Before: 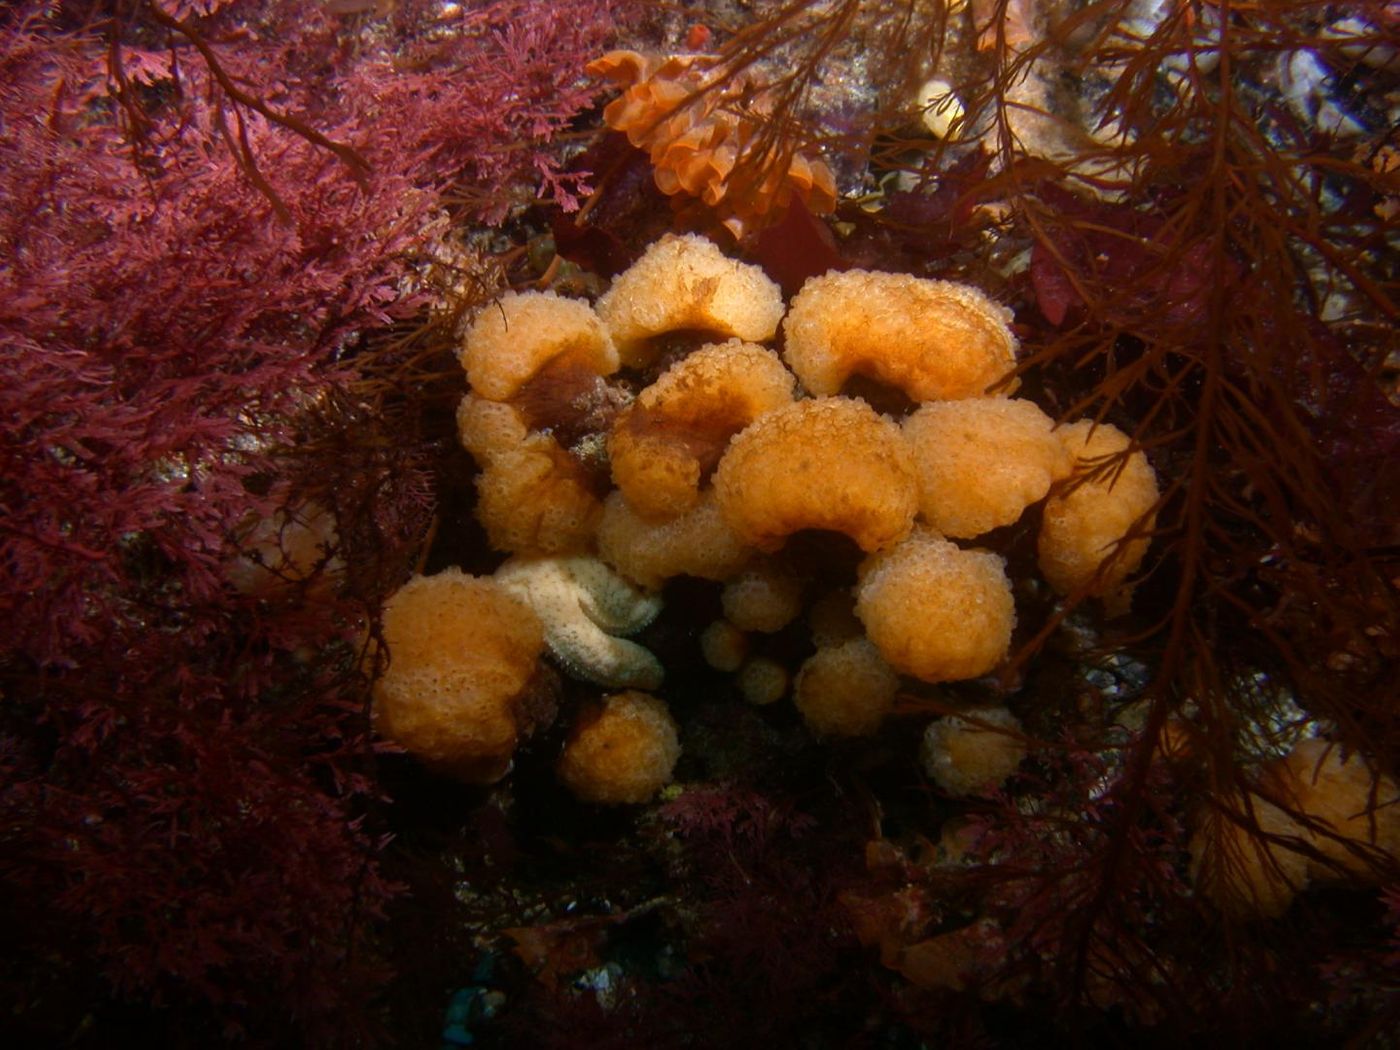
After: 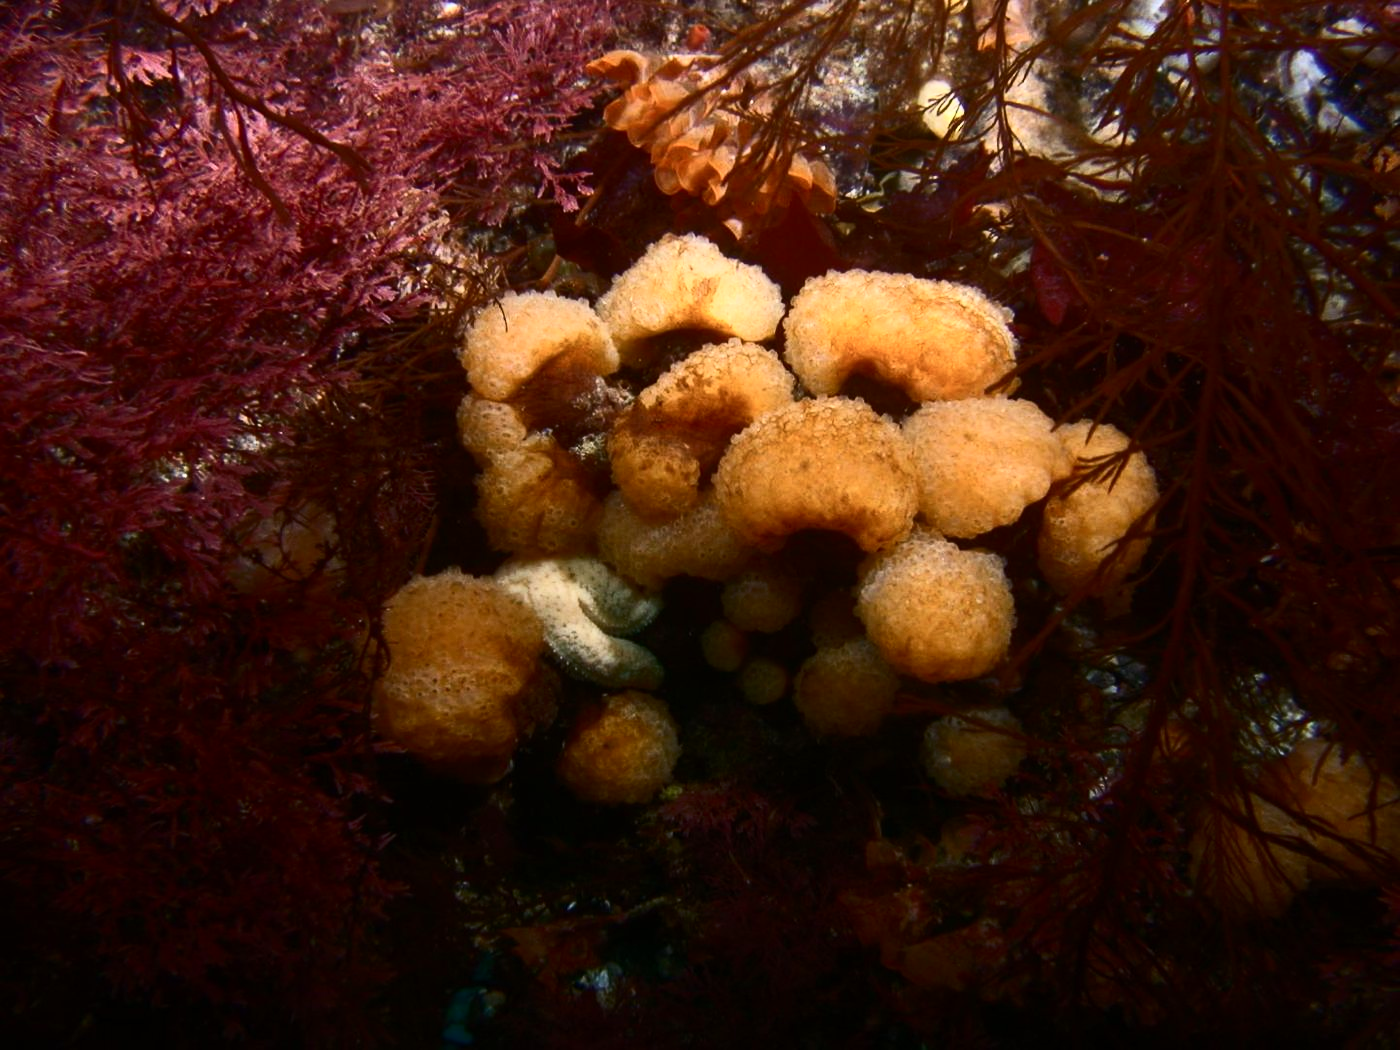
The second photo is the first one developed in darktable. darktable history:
contrast brightness saturation: contrast 0.373, brightness 0.11
